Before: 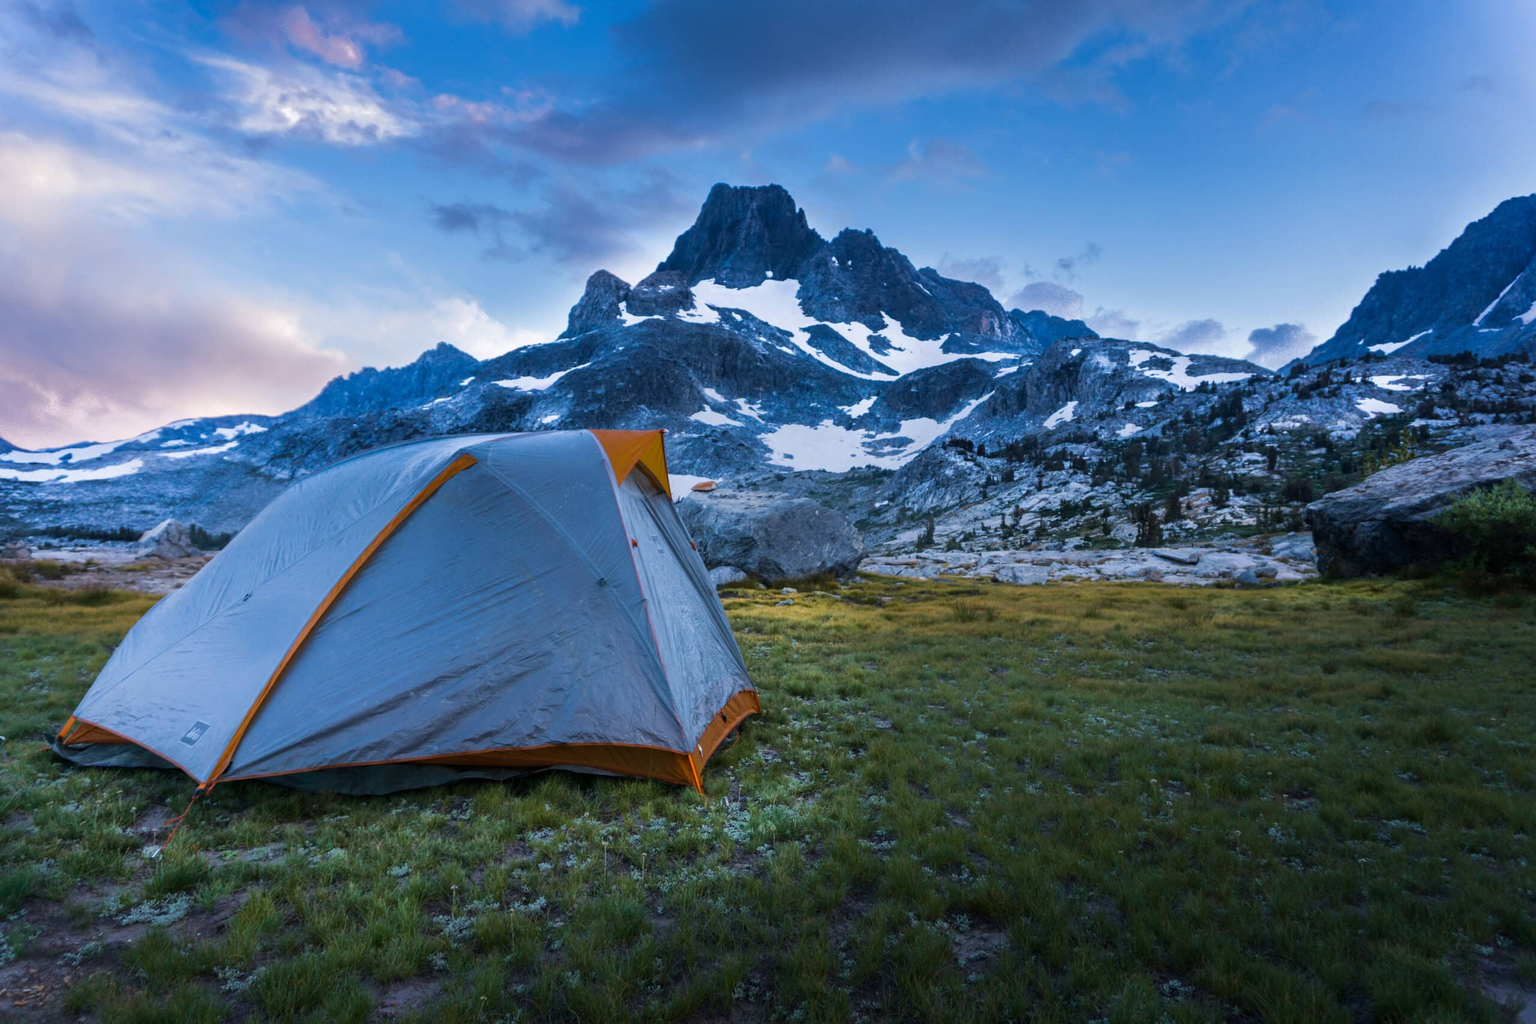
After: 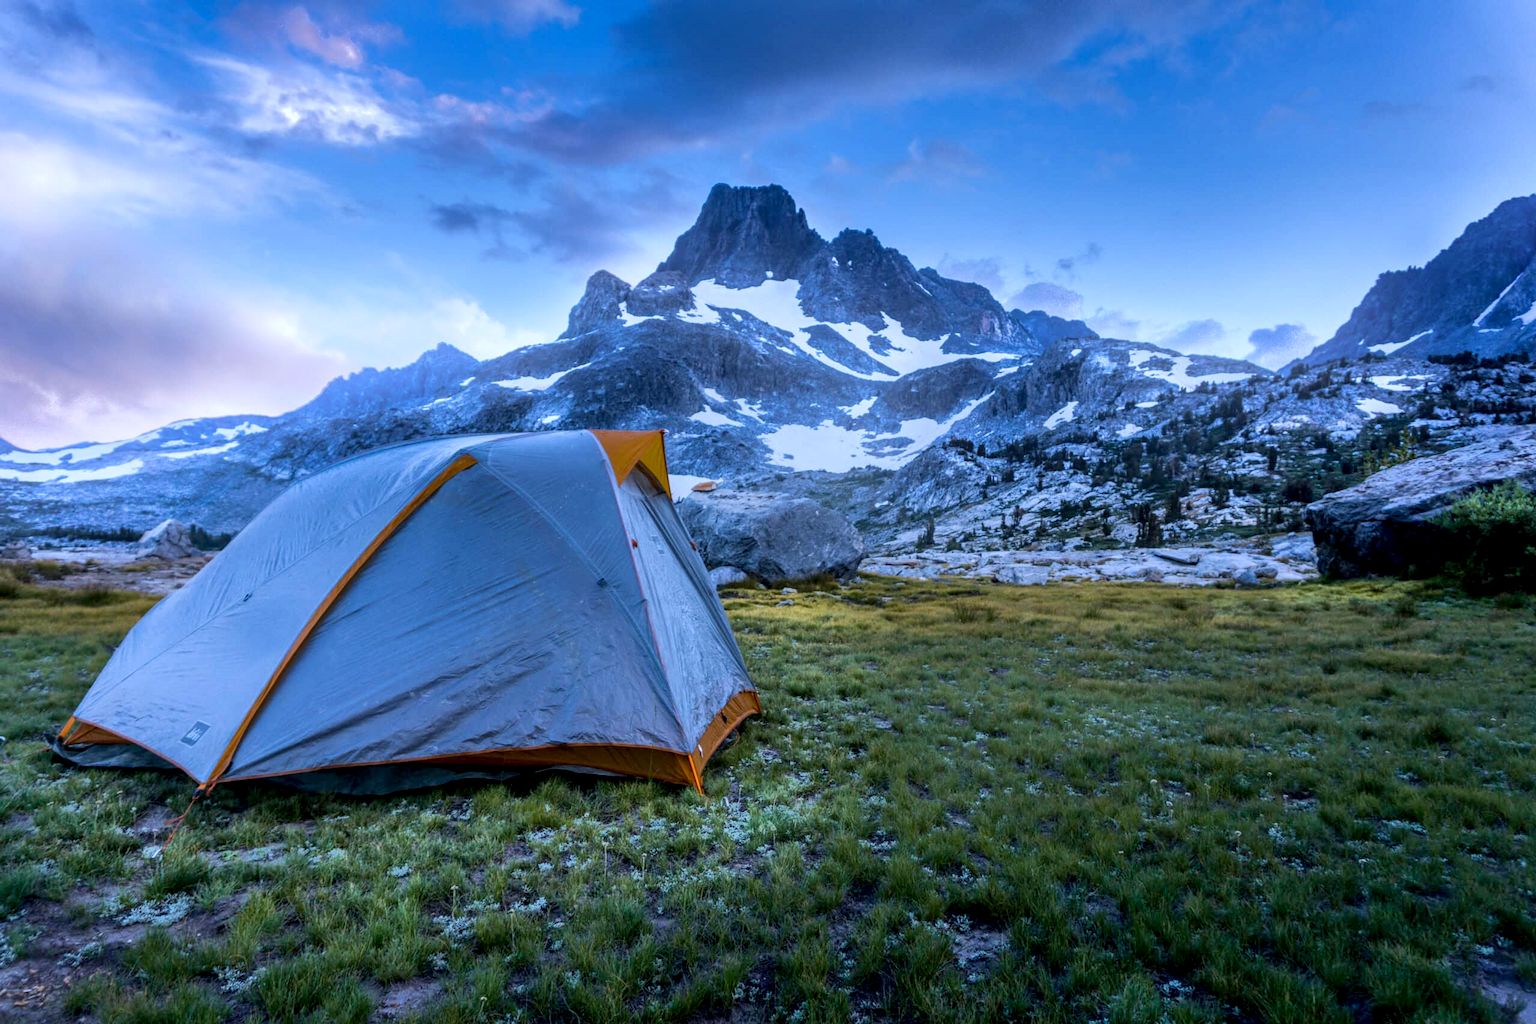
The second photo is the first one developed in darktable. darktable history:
exposure: black level correction 0.005, exposure 0.001 EV, compensate highlight preservation false
local contrast: on, module defaults
shadows and highlights: shadows color adjustment 97.66%, soften with gaussian
white balance: red 0.931, blue 1.11
bloom: on, module defaults
